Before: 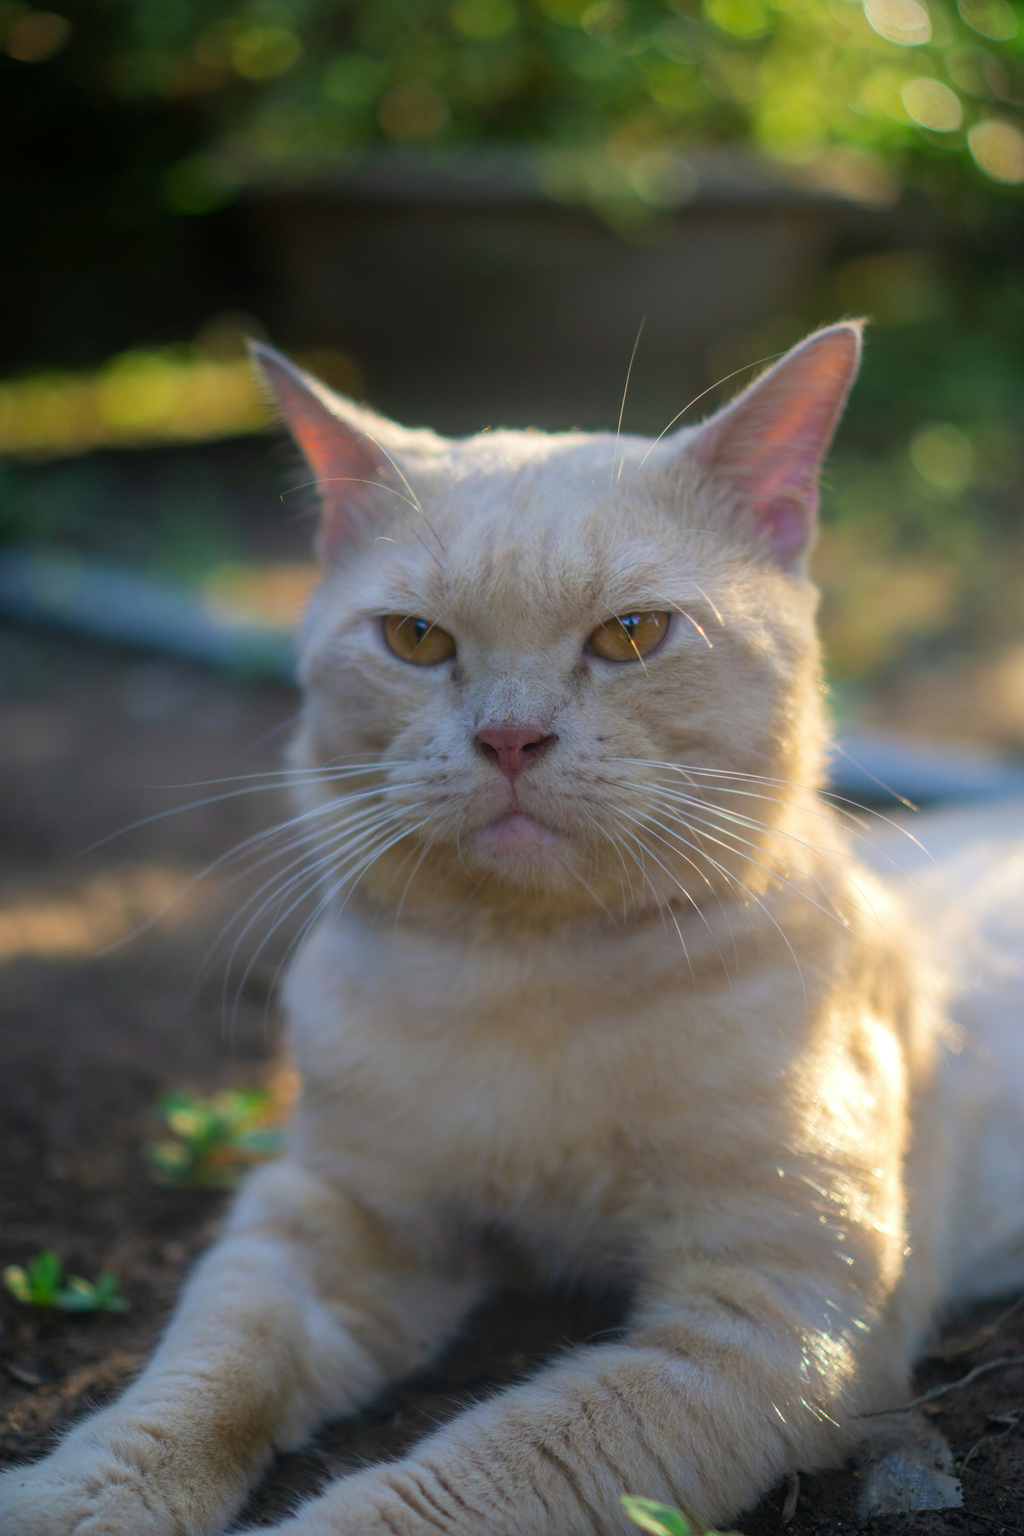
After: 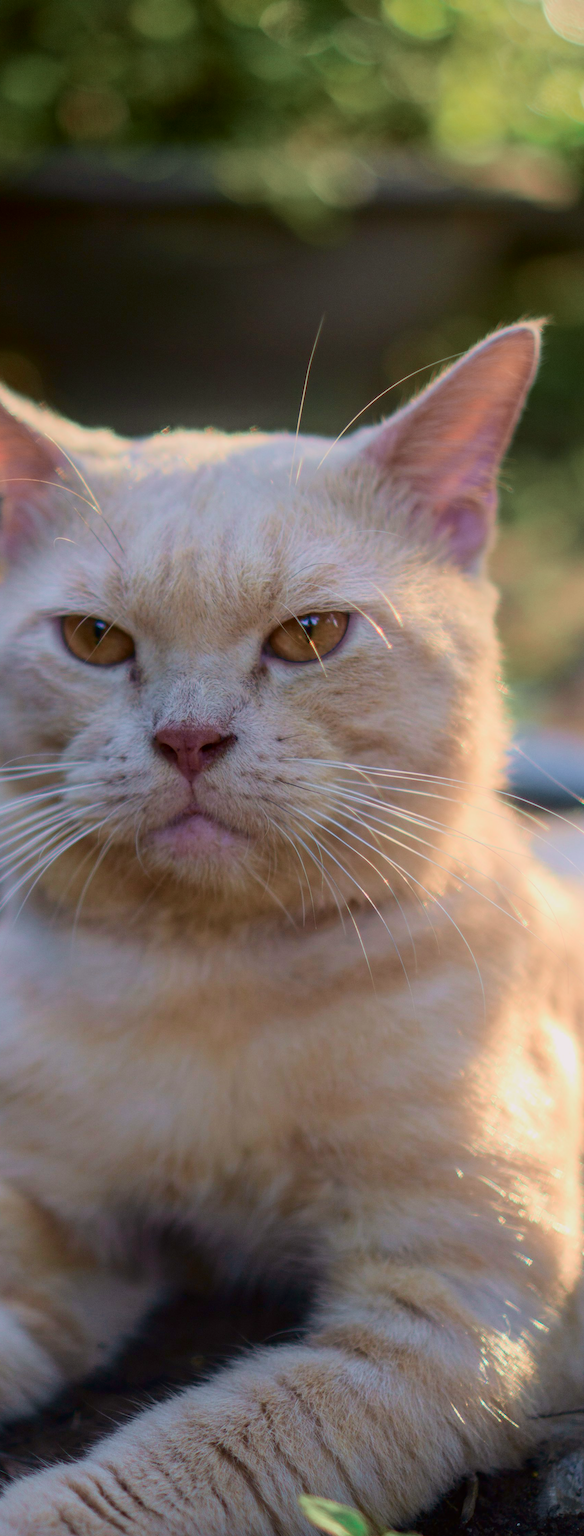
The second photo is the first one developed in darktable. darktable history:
crop: left 31.424%, top 0.018%, right 11.459%
tone curve: curves: ch0 [(0, 0) (0.049, 0.01) (0.154, 0.081) (0.491, 0.519) (0.748, 0.765) (1, 0.919)]; ch1 [(0, 0) (0.172, 0.123) (0.317, 0.272) (0.401, 0.422) (0.489, 0.496) (0.531, 0.557) (0.615, 0.612) (0.741, 0.783) (1, 1)]; ch2 [(0, 0) (0.411, 0.424) (0.483, 0.478) (0.544, 0.56) (0.686, 0.638) (1, 1)], color space Lab, independent channels, preserve colors none
local contrast: detail 110%
